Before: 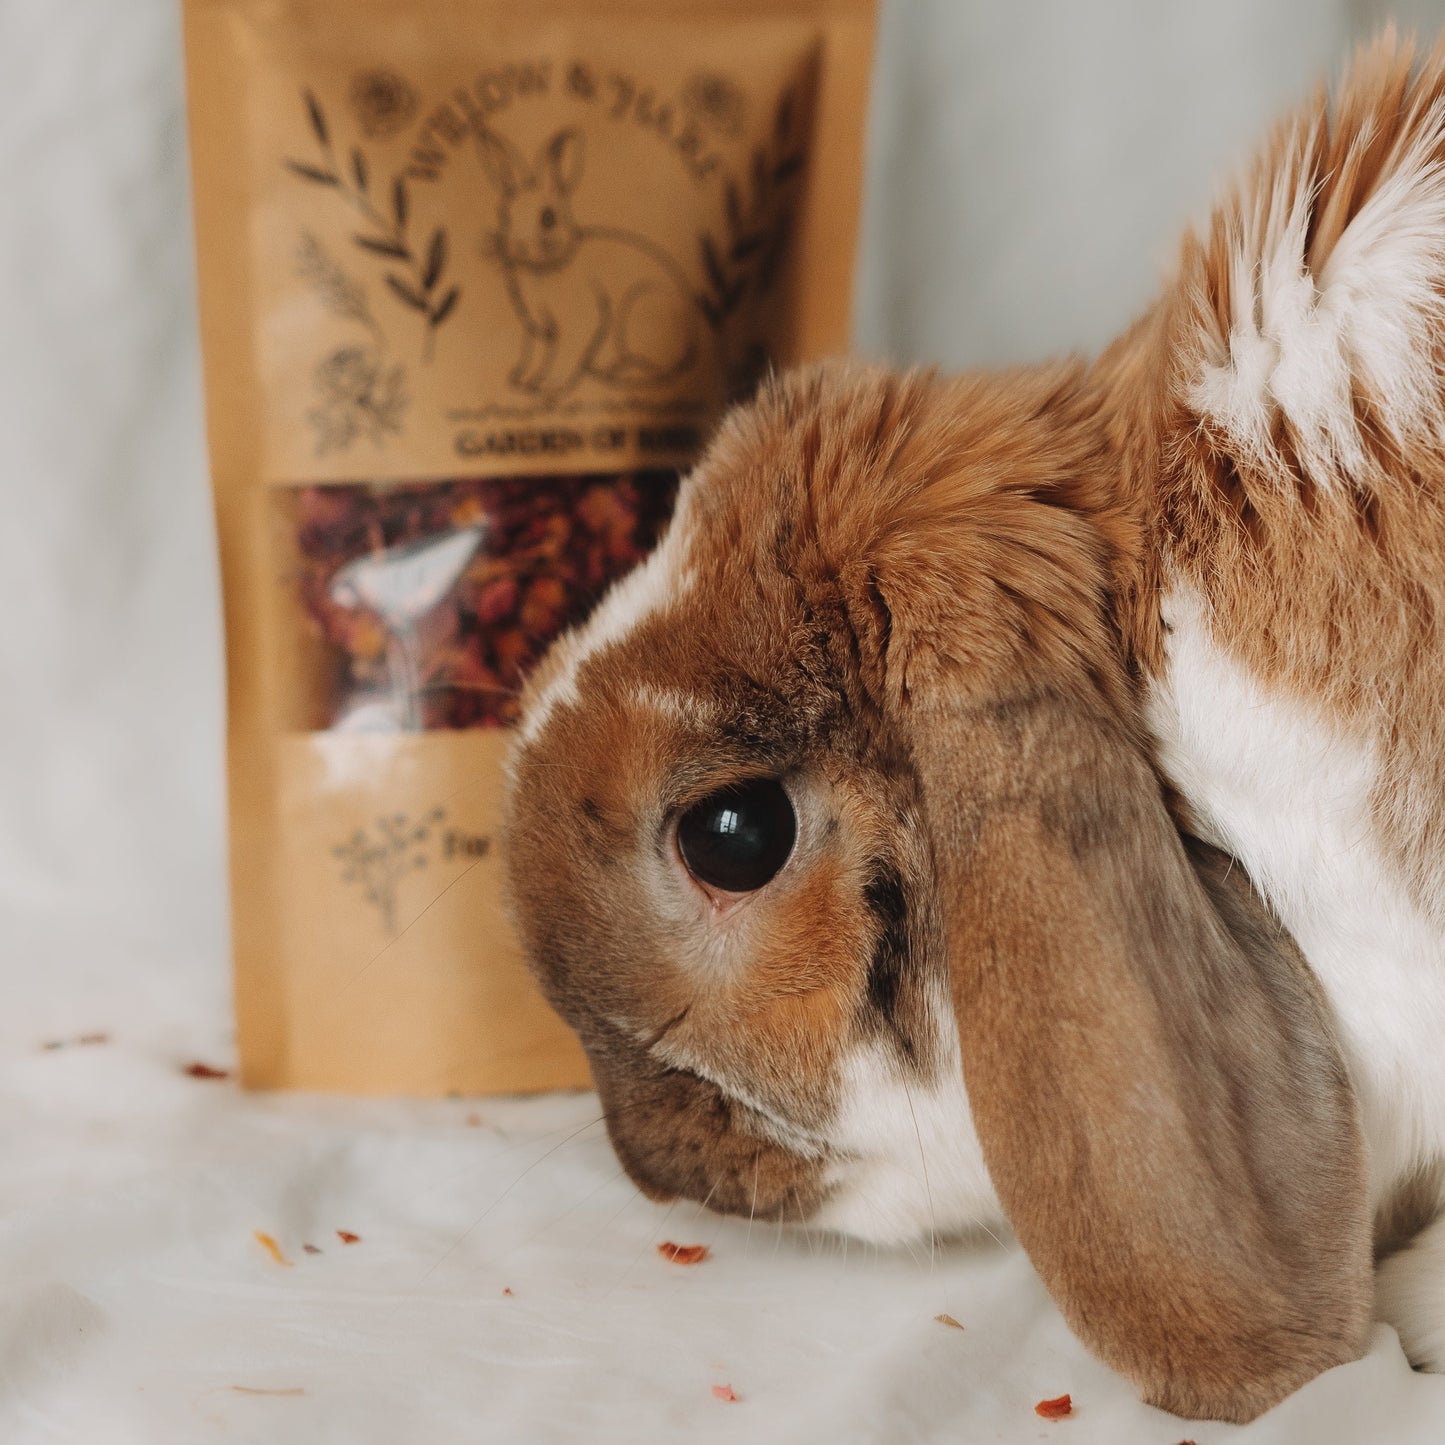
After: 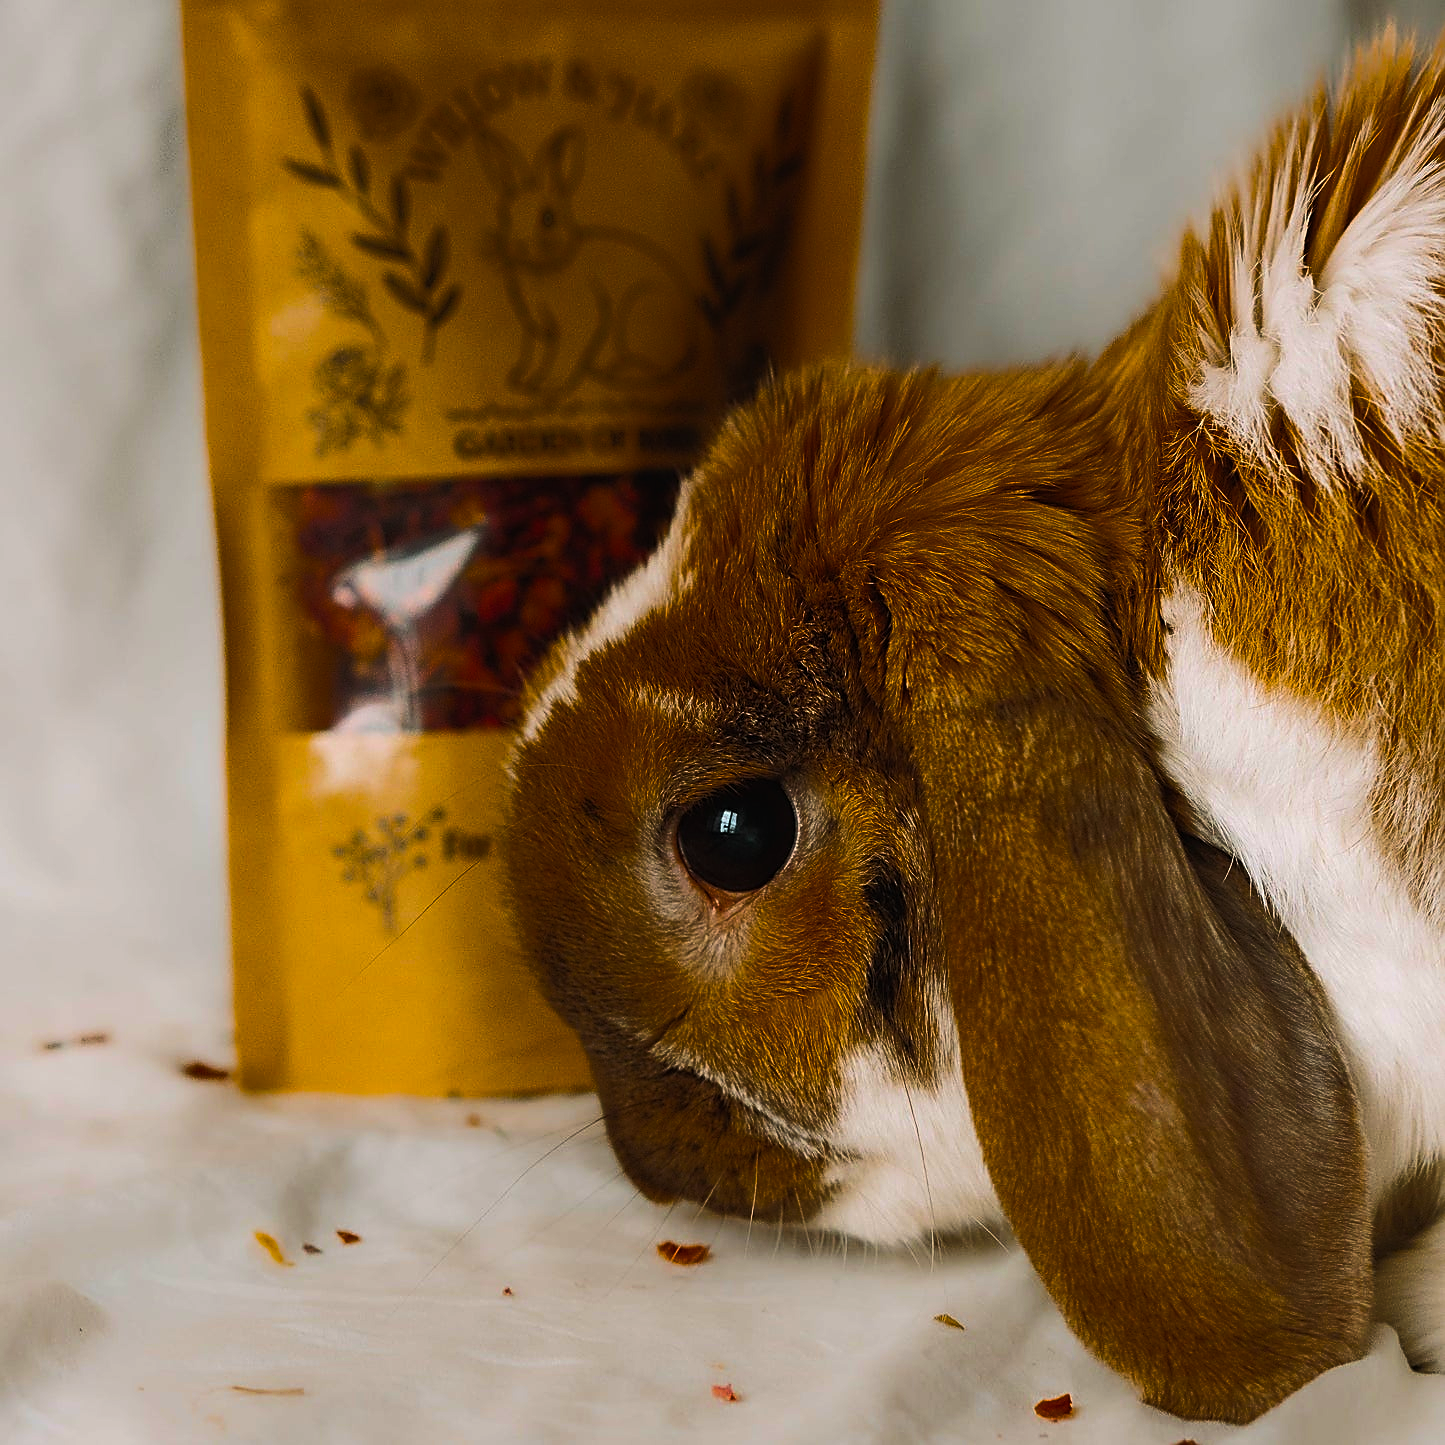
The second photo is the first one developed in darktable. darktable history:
sharpen: amount 0.901
color balance rgb: linear chroma grading › global chroma 40.15%, perceptual saturation grading › global saturation 60.58%, perceptual saturation grading › highlights 20.44%, perceptual saturation grading › shadows -50.36%, perceptual brilliance grading › highlights 2.19%, perceptual brilliance grading › mid-tones -50.36%, perceptual brilliance grading › shadows -50.36%
